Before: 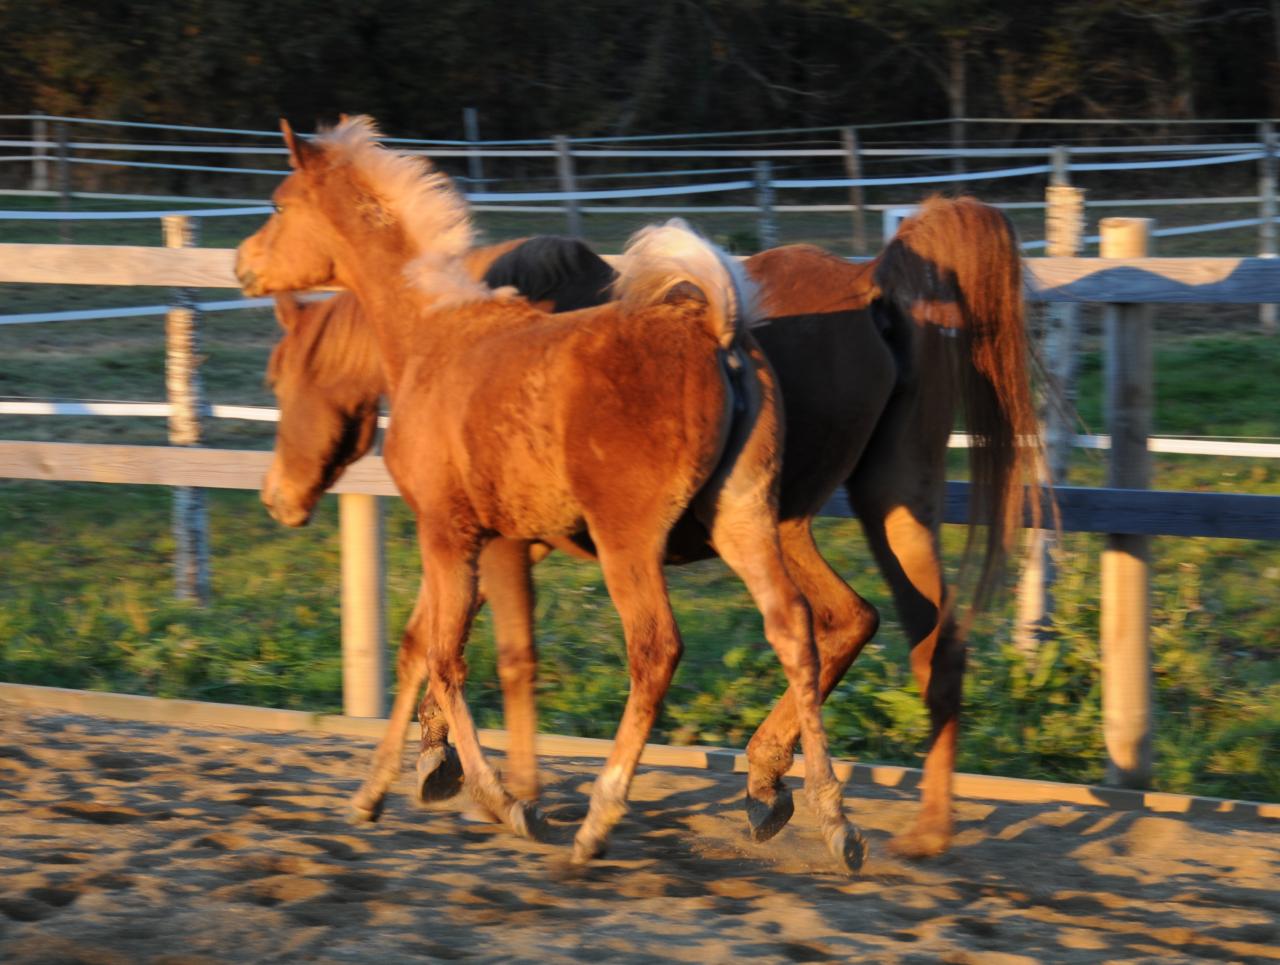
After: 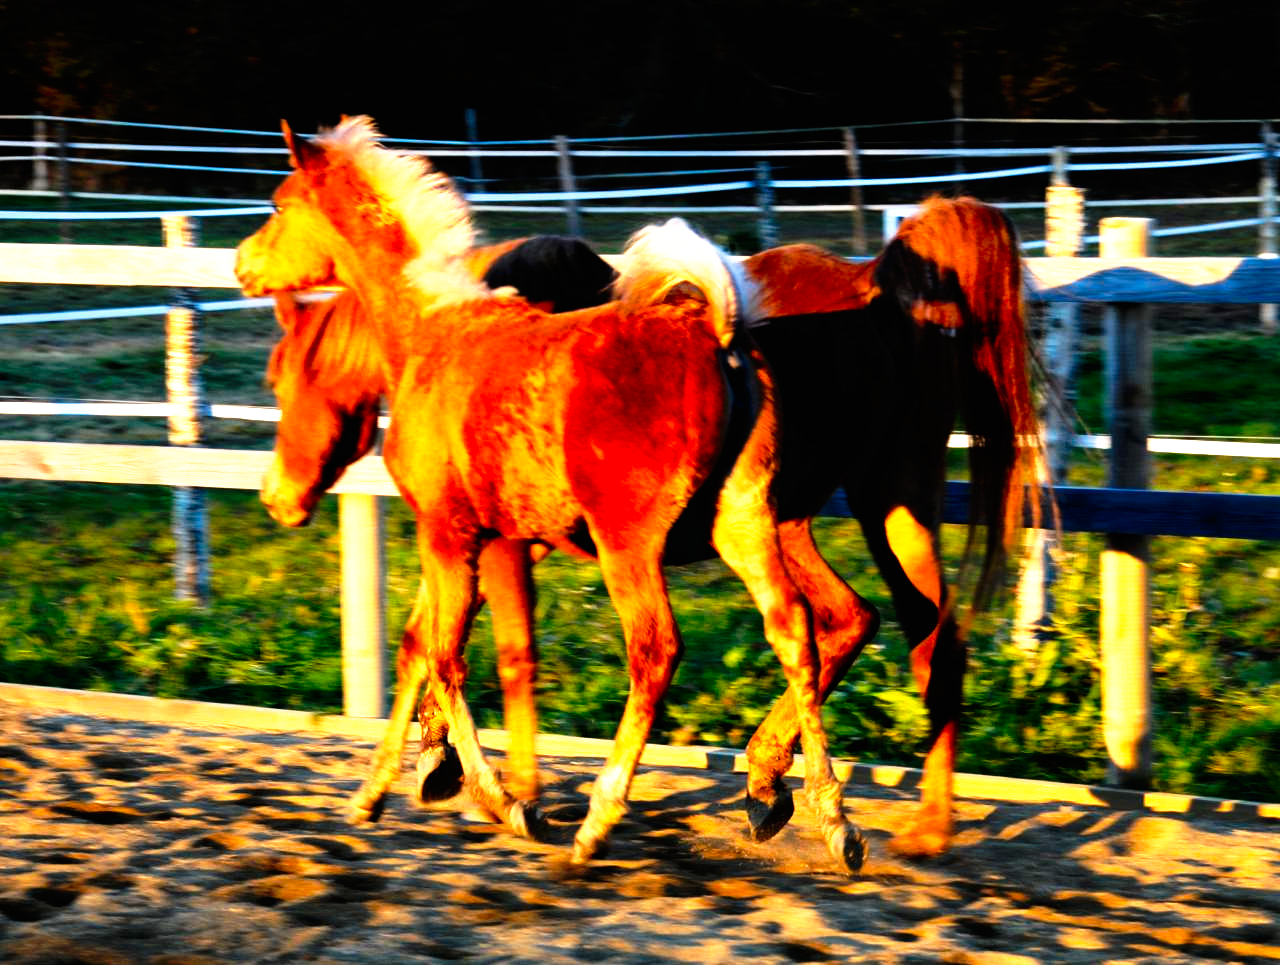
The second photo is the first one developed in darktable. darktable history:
tone curve: curves: ch0 [(0, 0) (0.003, 0.008) (0.011, 0.008) (0.025, 0.008) (0.044, 0.008) (0.069, 0.006) (0.1, 0.006) (0.136, 0.006) (0.177, 0.008) (0.224, 0.012) (0.277, 0.026) (0.335, 0.083) (0.399, 0.165) (0.468, 0.292) (0.543, 0.416) (0.623, 0.535) (0.709, 0.692) (0.801, 0.853) (0.898, 0.981) (1, 1)], preserve colors none
exposure: black level correction 0, exposure 1 EV, compensate highlight preservation false
